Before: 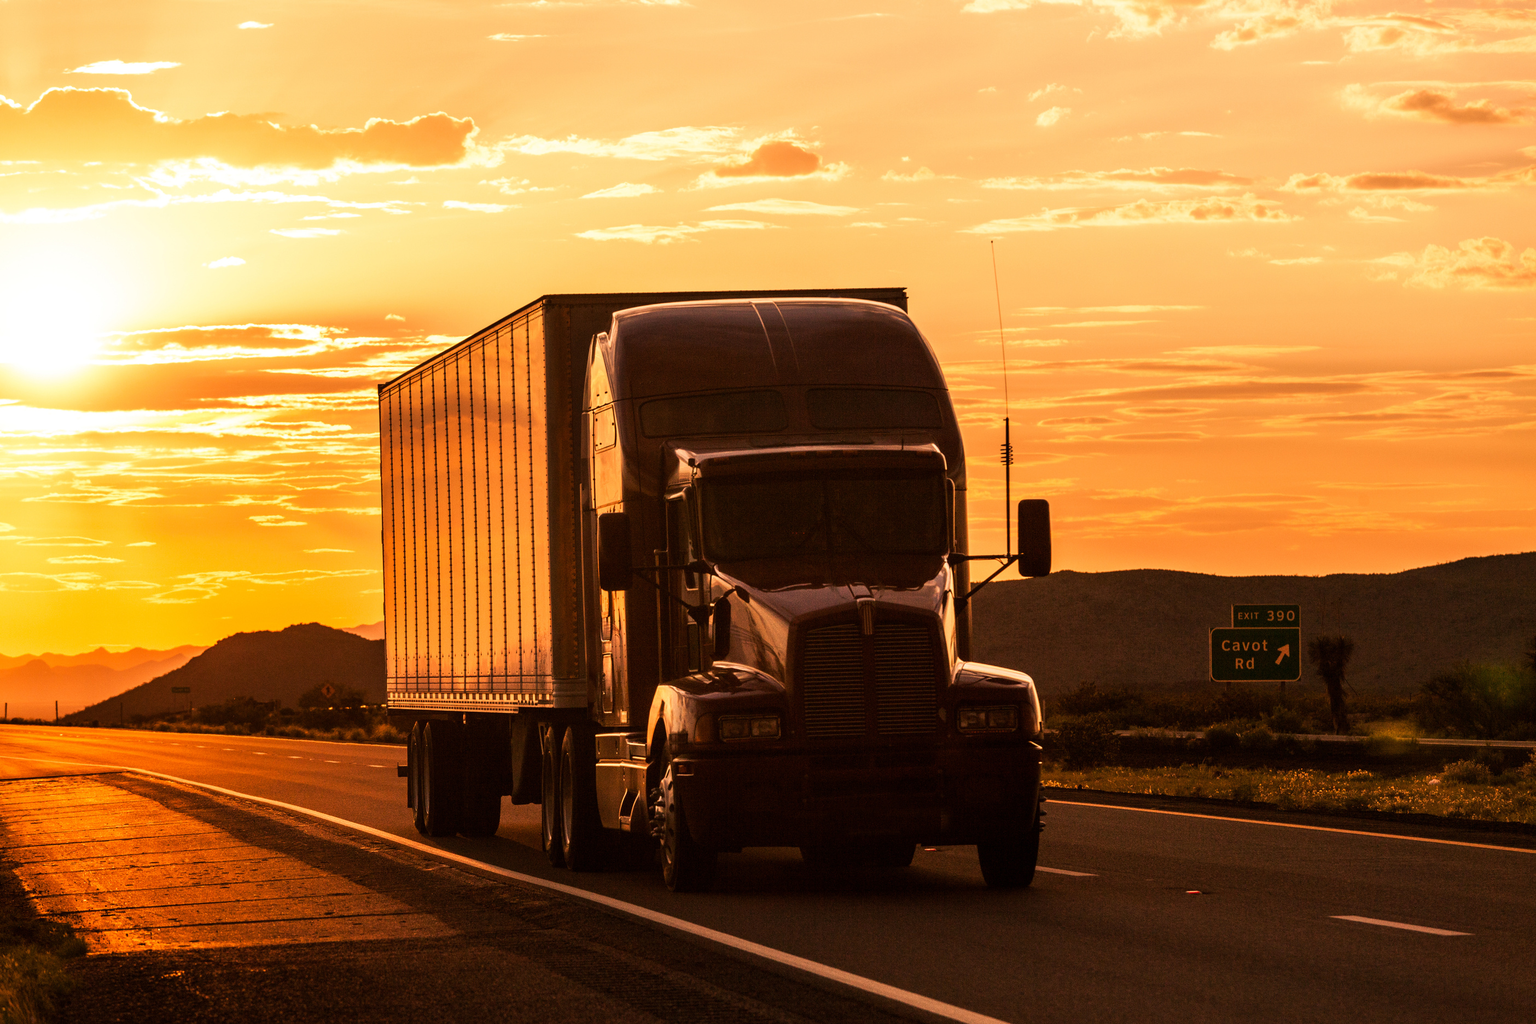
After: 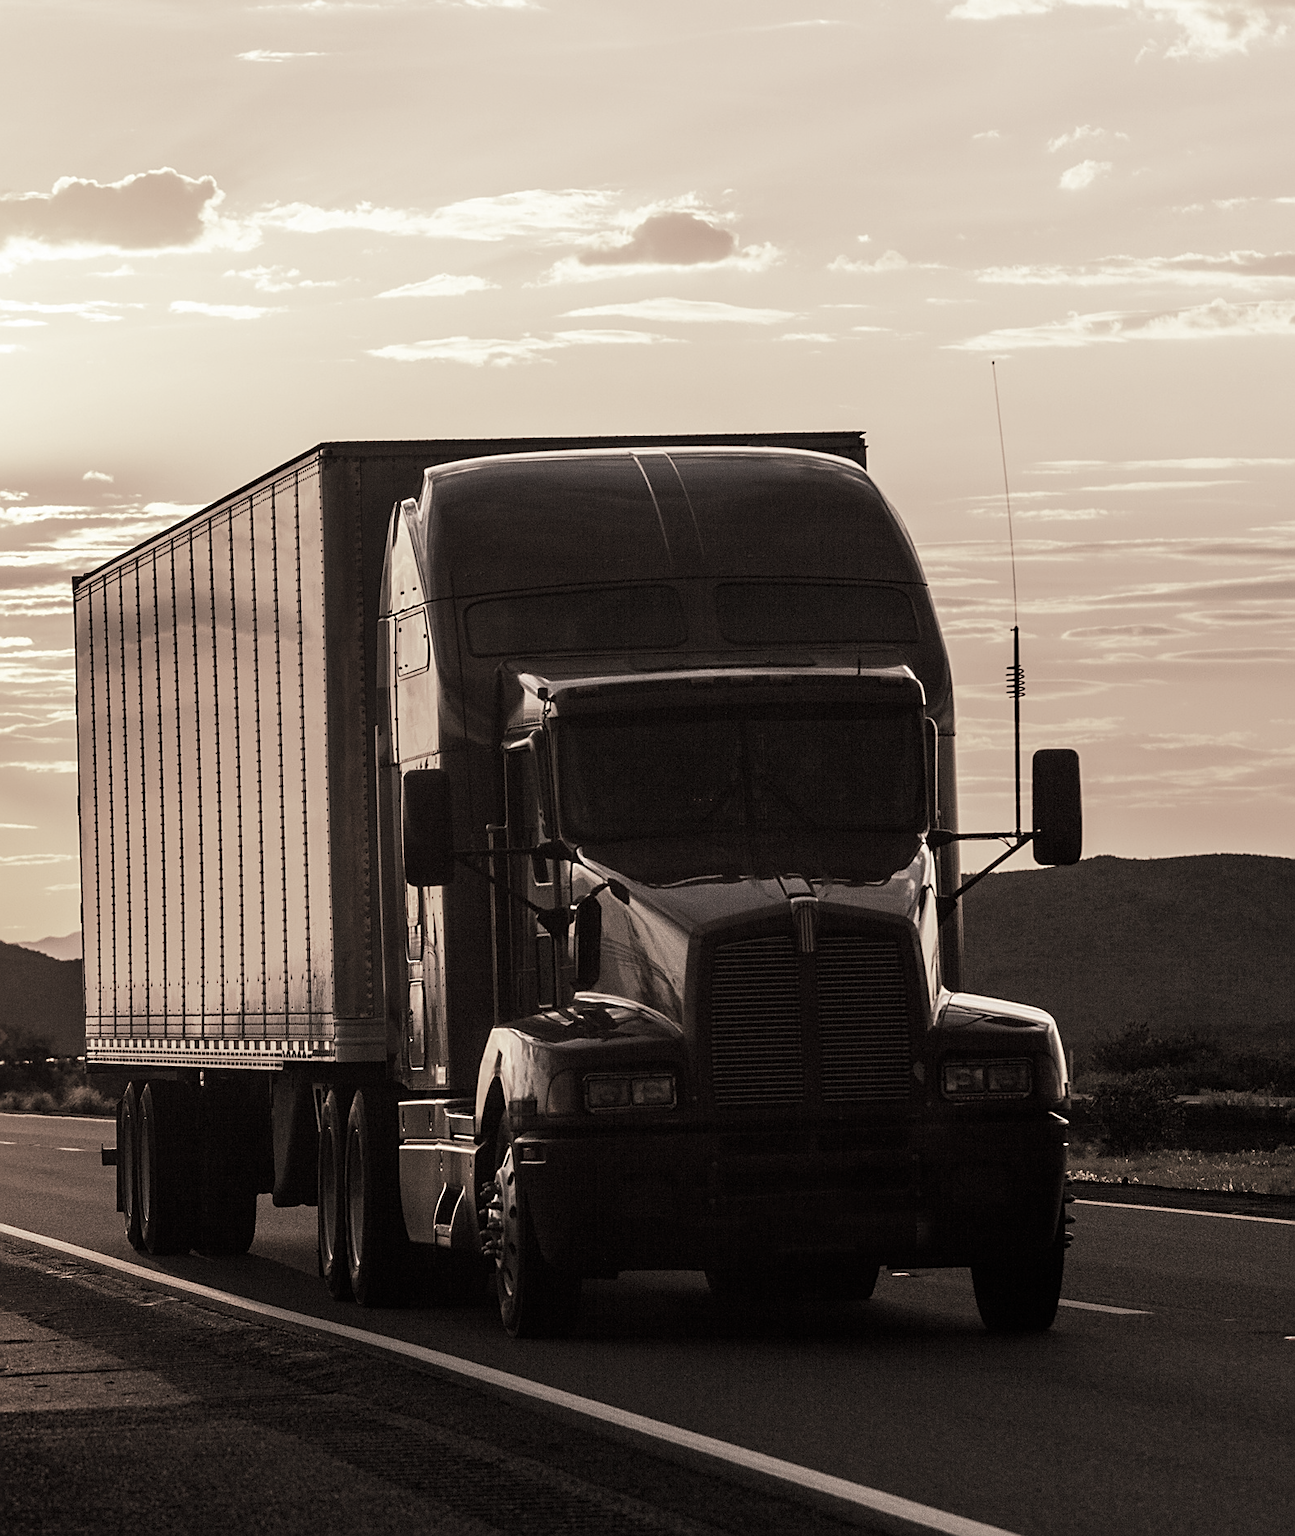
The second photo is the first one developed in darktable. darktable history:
color correction: saturation 0.2
crop: left 21.496%, right 22.254%
sharpen: on, module defaults
